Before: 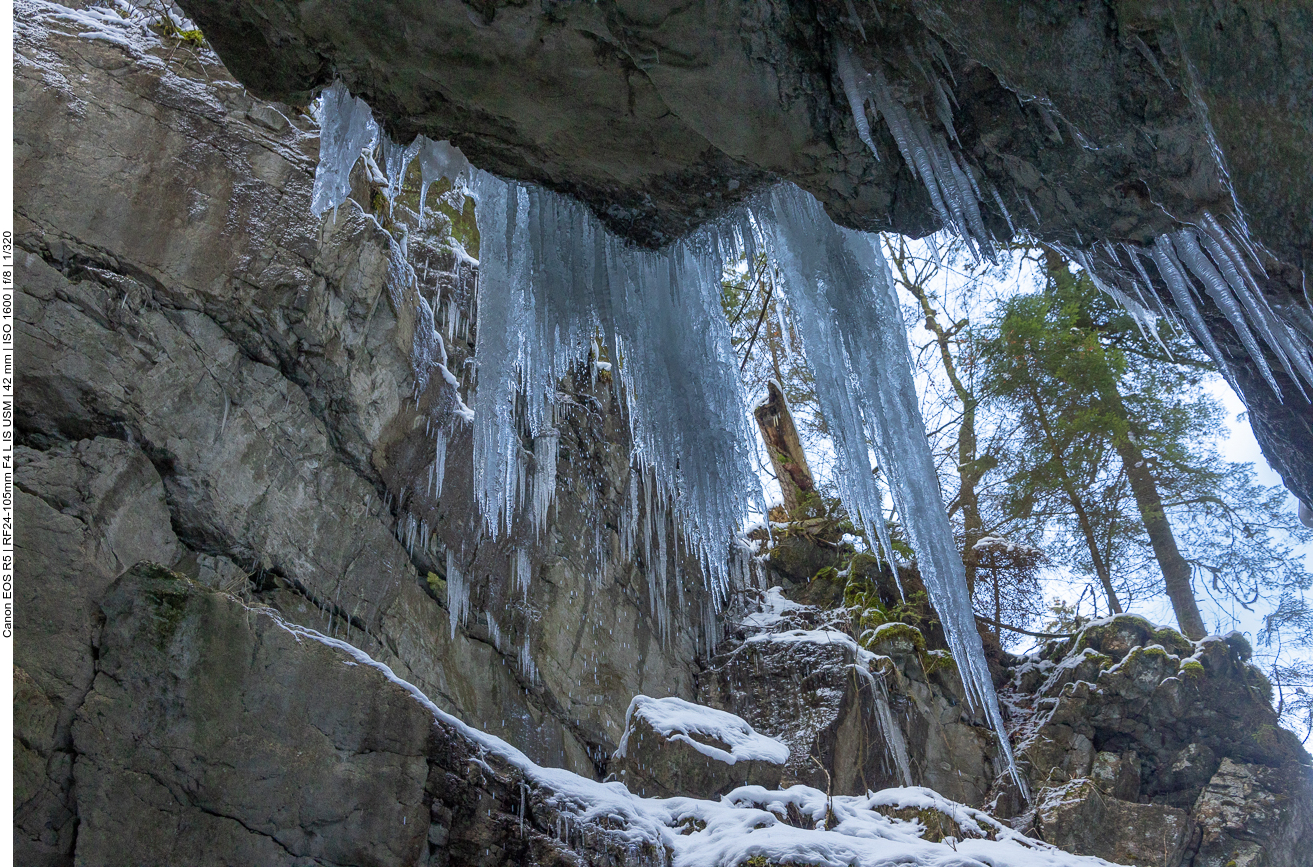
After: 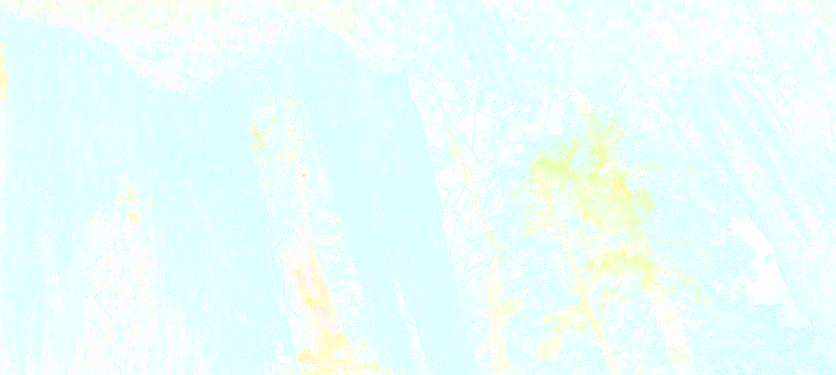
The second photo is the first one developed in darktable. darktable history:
exposure: exposure 0.197 EV, compensate highlight preservation false
tone equalizer: -8 EV -1.08 EV, -7 EV -1.01 EV, -6 EV -0.867 EV, -5 EV -0.578 EV, -3 EV 0.578 EV, -2 EV 0.867 EV, -1 EV 1.01 EV, +0 EV 1.08 EV, edges refinement/feathering 500, mask exposure compensation -1.57 EV, preserve details no
color balance rgb: global offset › luminance -0.5%, perceptual saturation grading › highlights -17.77%, perceptual saturation grading › mid-tones 33.1%, perceptual saturation grading › shadows 50.52%, perceptual brilliance grading › highlights 10.8%, perceptual brilliance grading › shadows -10.8%, global vibrance 24.22%, contrast -25%
contrast brightness saturation: contrast 0.11, saturation -0.17
crop: left 36.005%, top 18.293%, right 0.31%, bottom 38.444%
bloom: size 85%, threshold 5%, strength 85%
